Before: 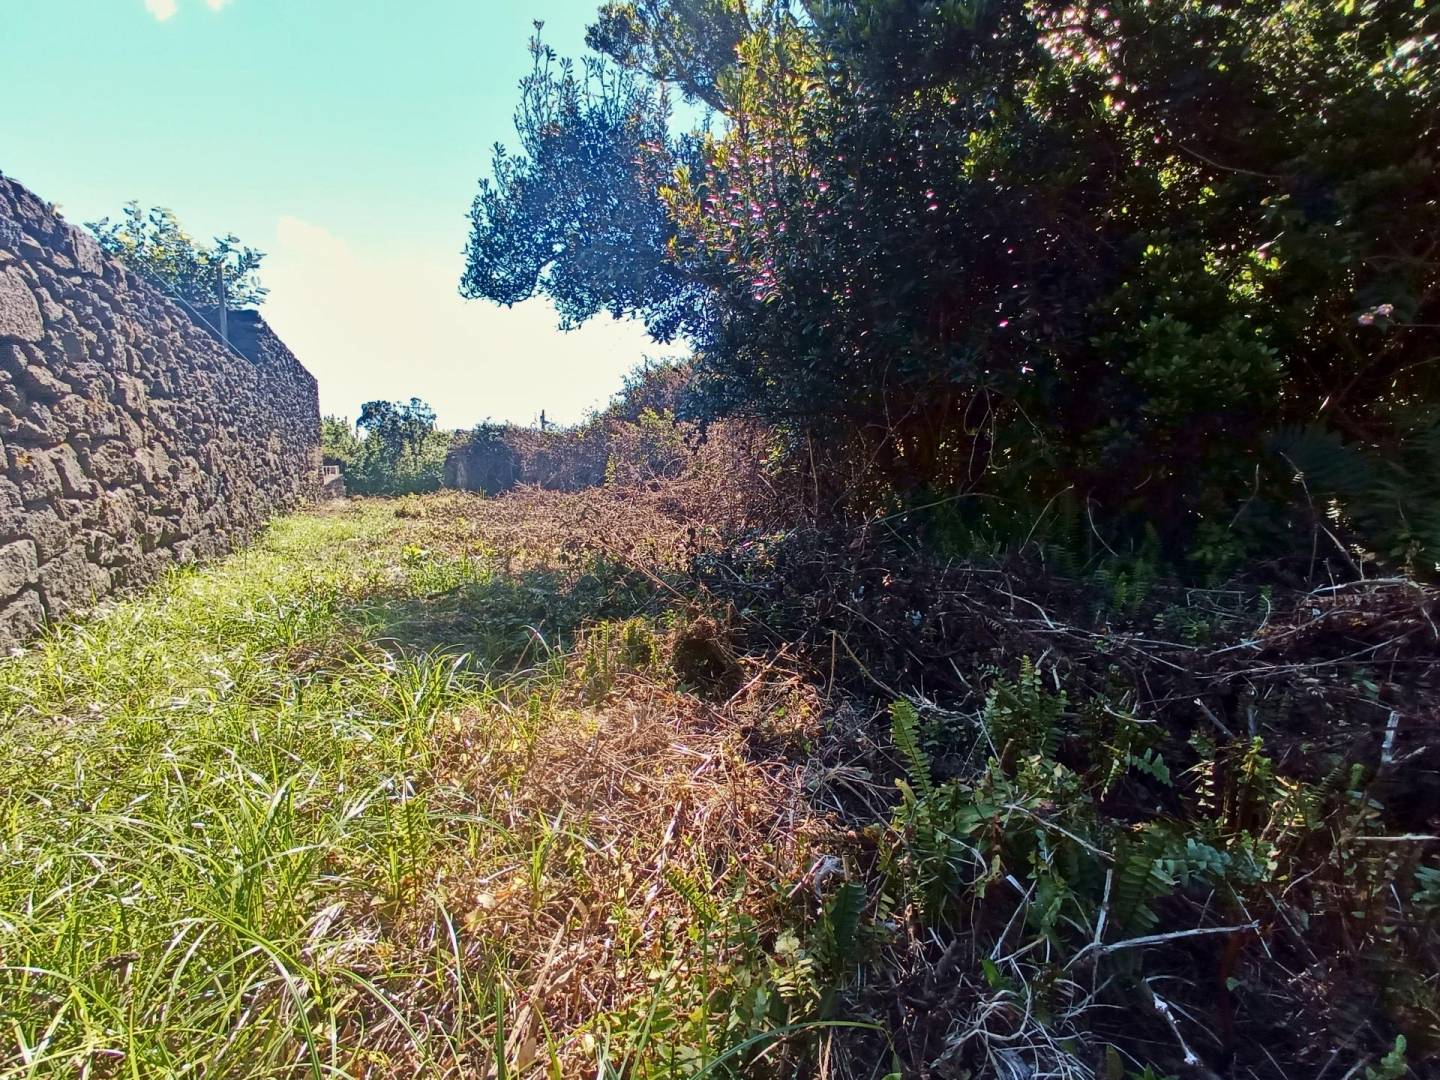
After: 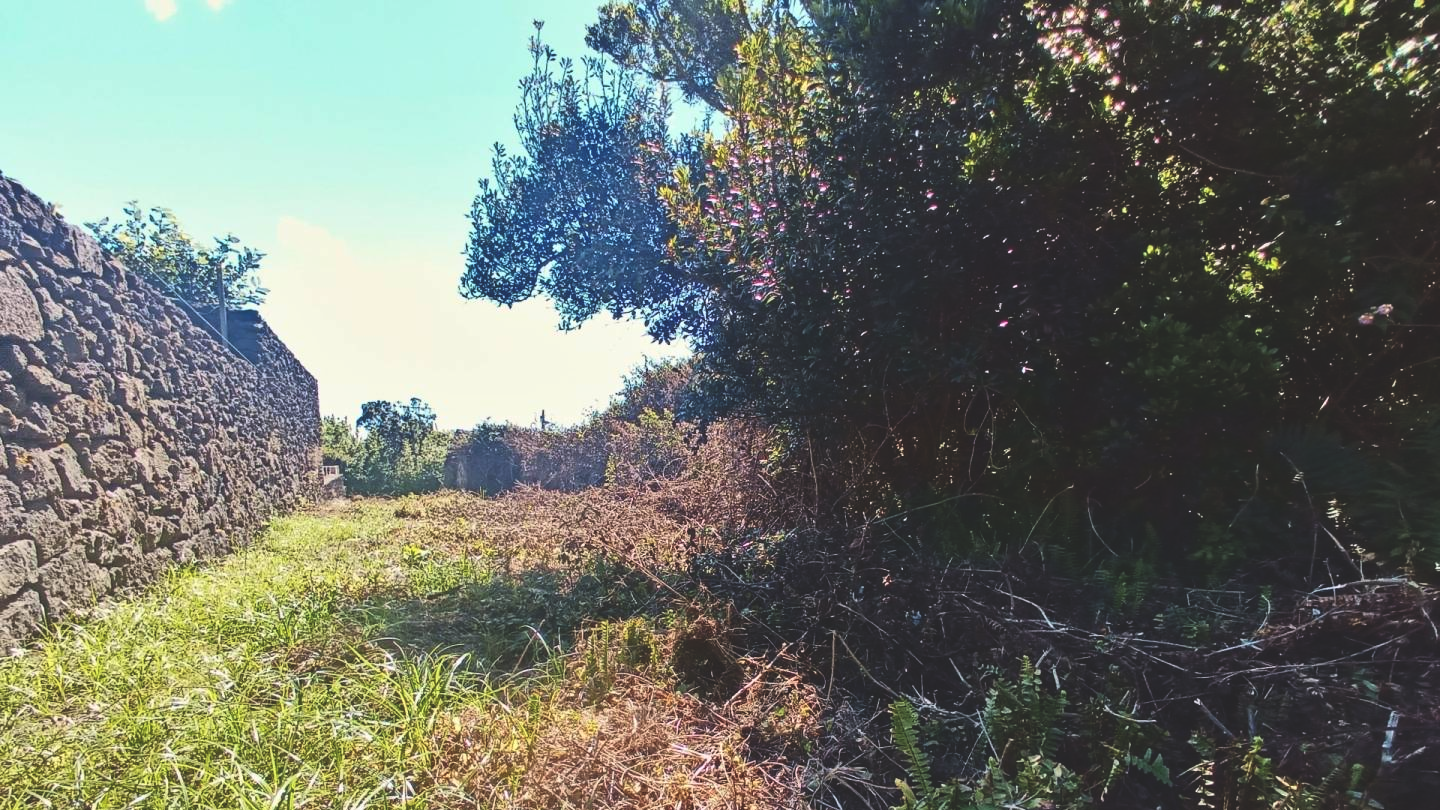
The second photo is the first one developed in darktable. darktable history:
crop: bottom 24.967%
contrast brightness saturation: contrast 0.15, brightness -0.01, saturation 0.1
exposure: black level correction -0.028, compensate highlight preservation false
